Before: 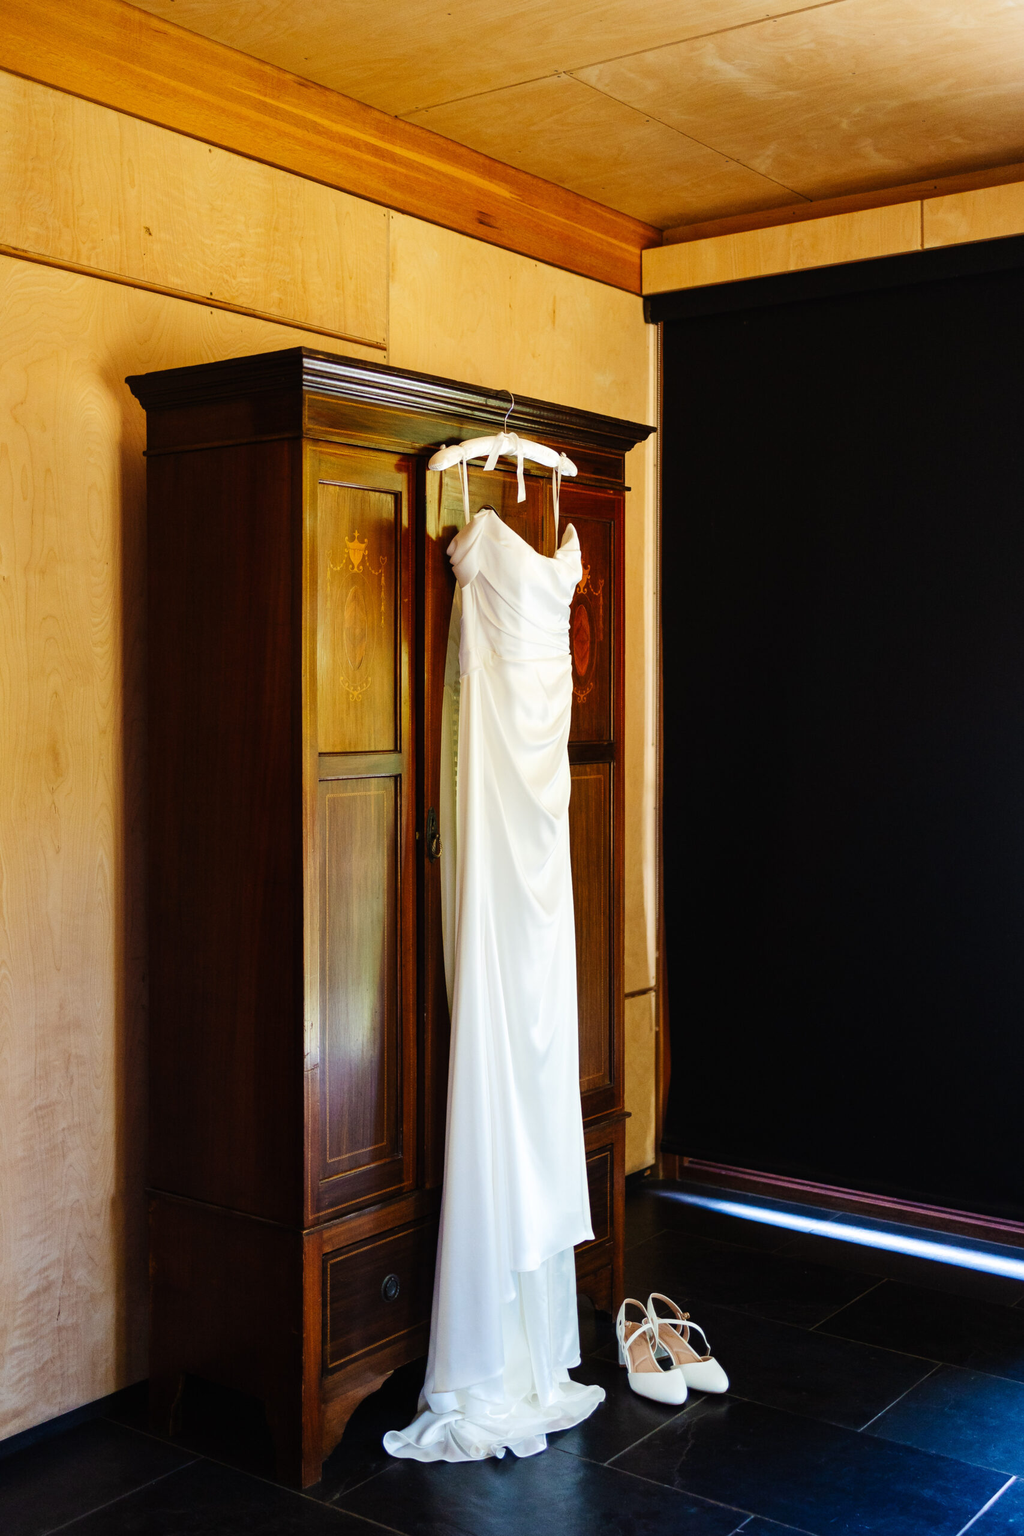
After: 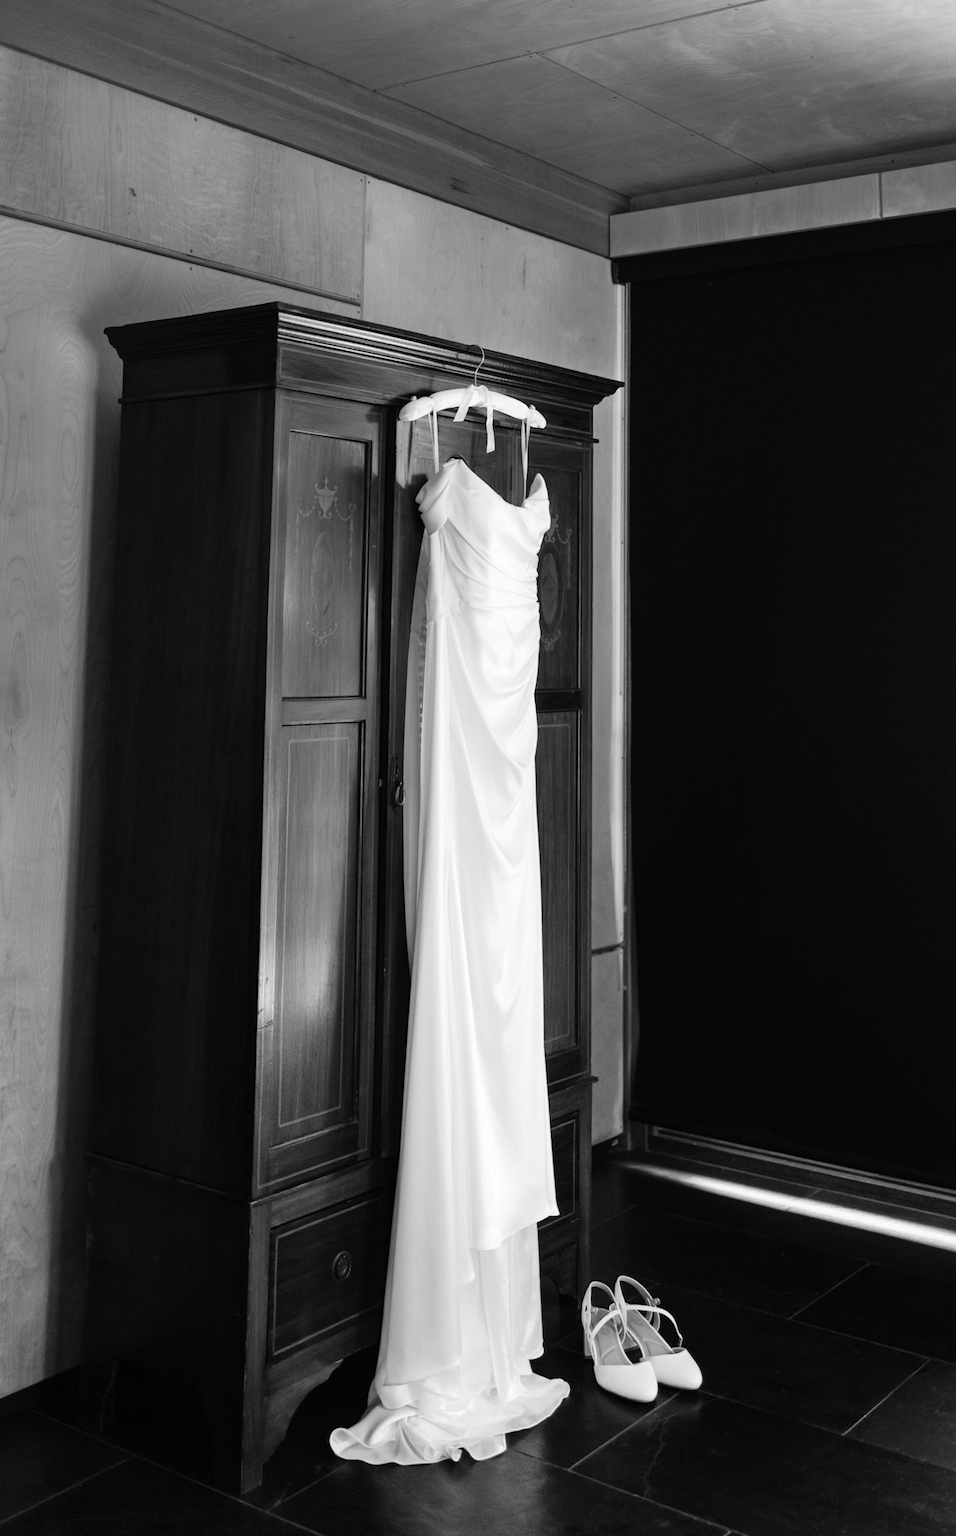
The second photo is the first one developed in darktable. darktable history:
monochrome: a 0, b 0, size 0.5, highlights 0.57
rotate and perspective: rotation 0.215°, lens shift (vertical) -0.139, crop left 0.069, crop right 0.939, crop top 0.002, crop bottom 0.996
crop and rotate: angle -0.5°
